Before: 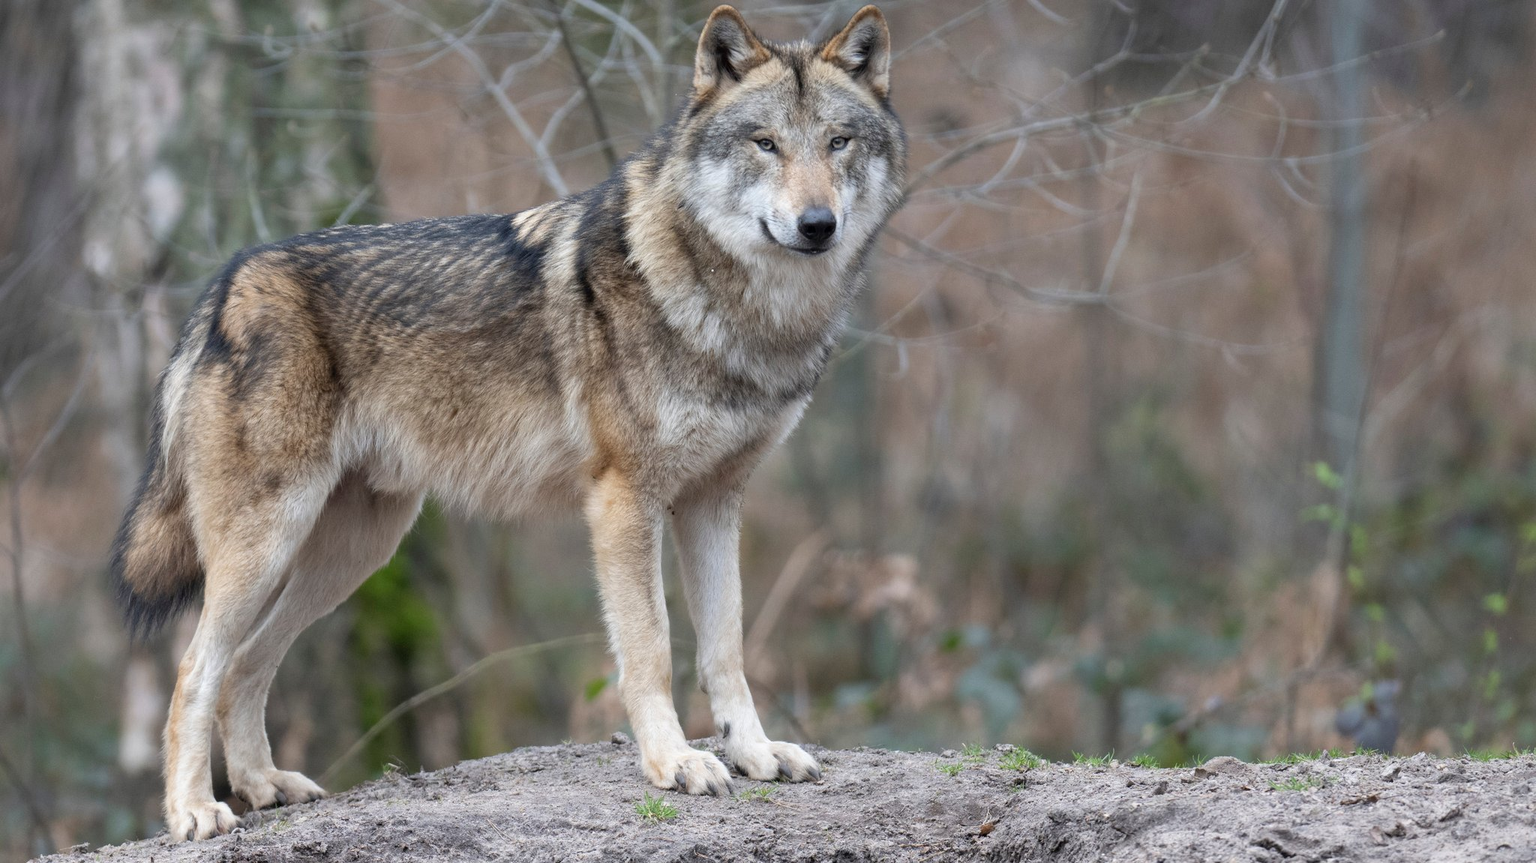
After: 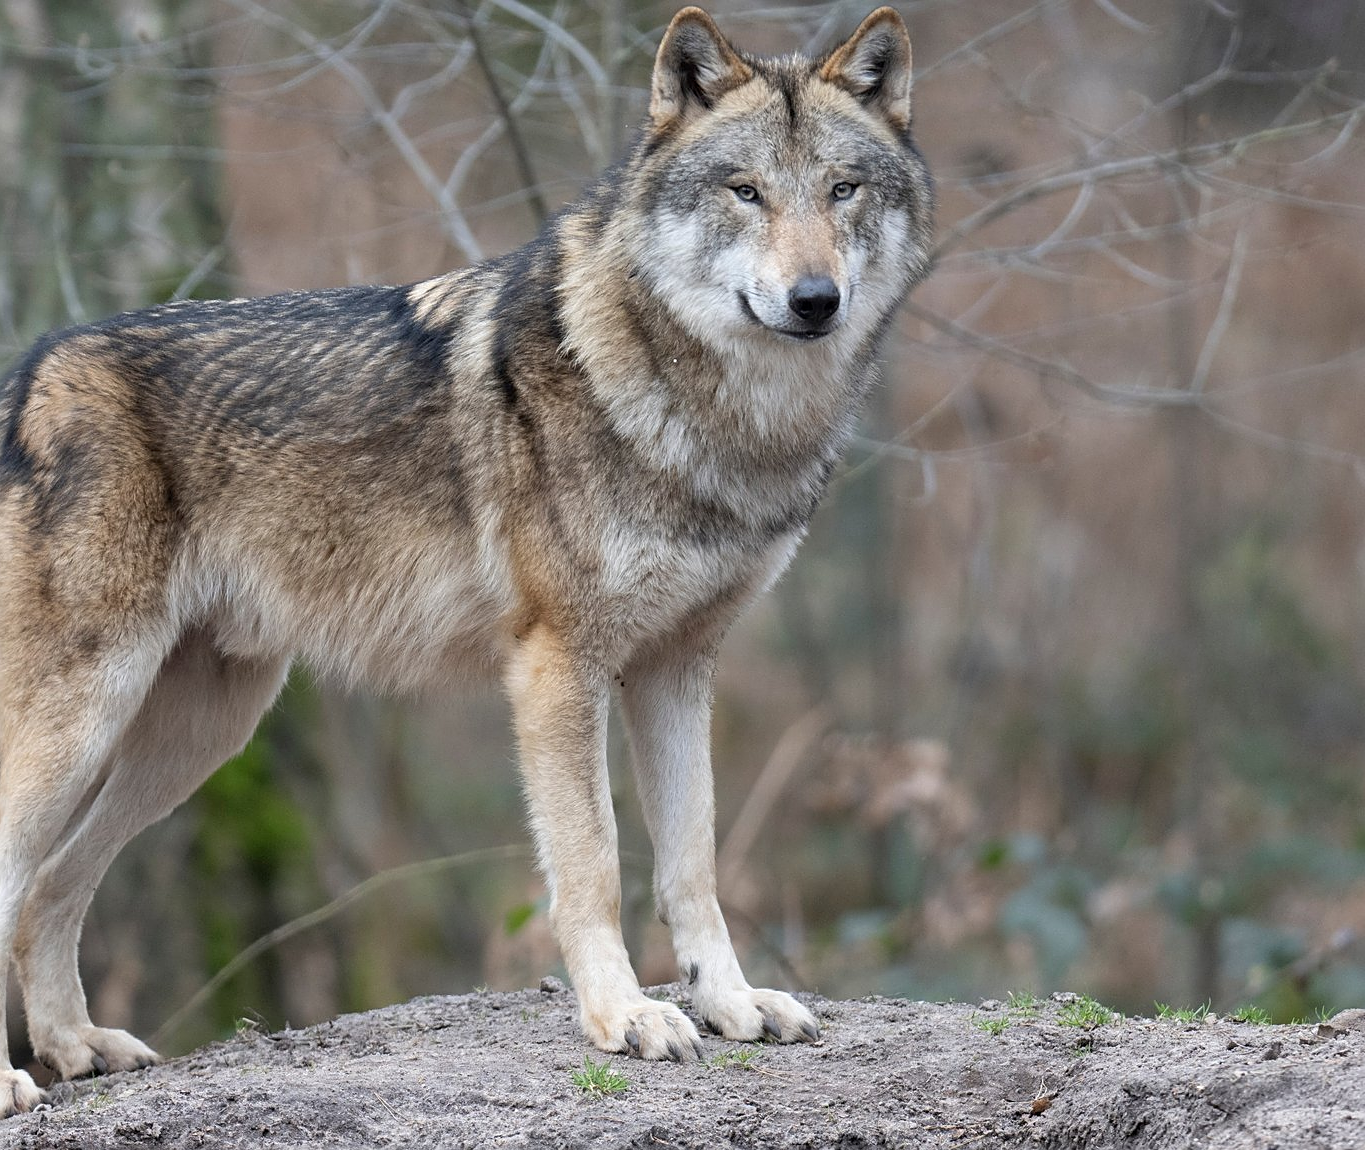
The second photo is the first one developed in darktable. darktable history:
crop and rotate: left 13.437%, right 19.88%
sharpen: on, module defaults
